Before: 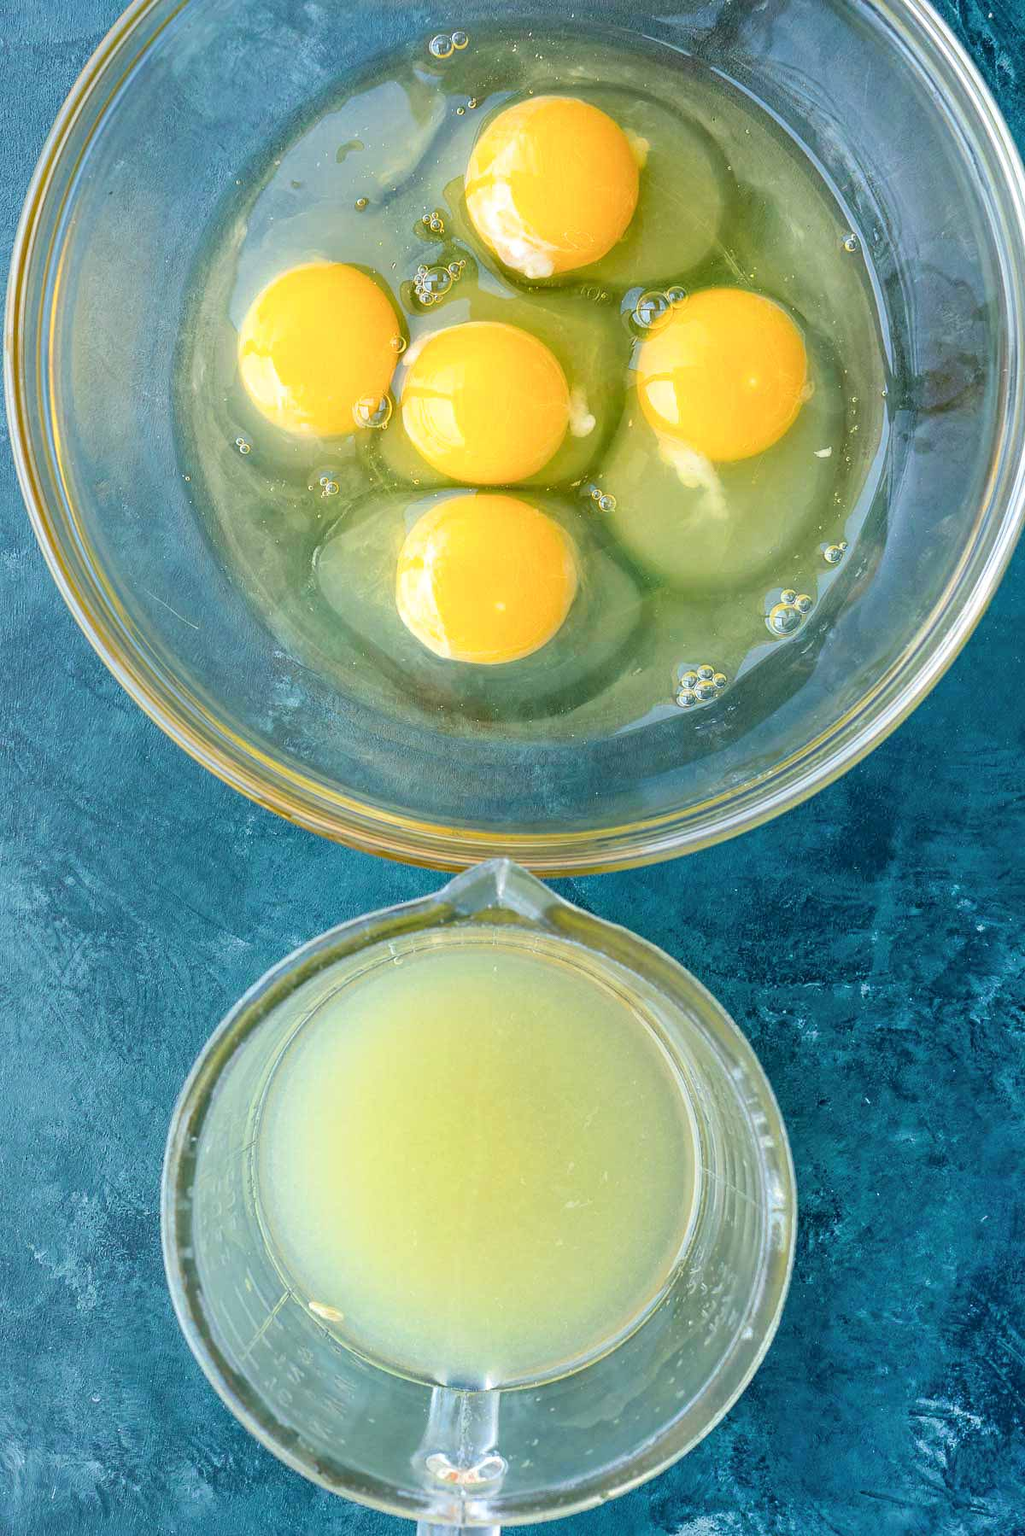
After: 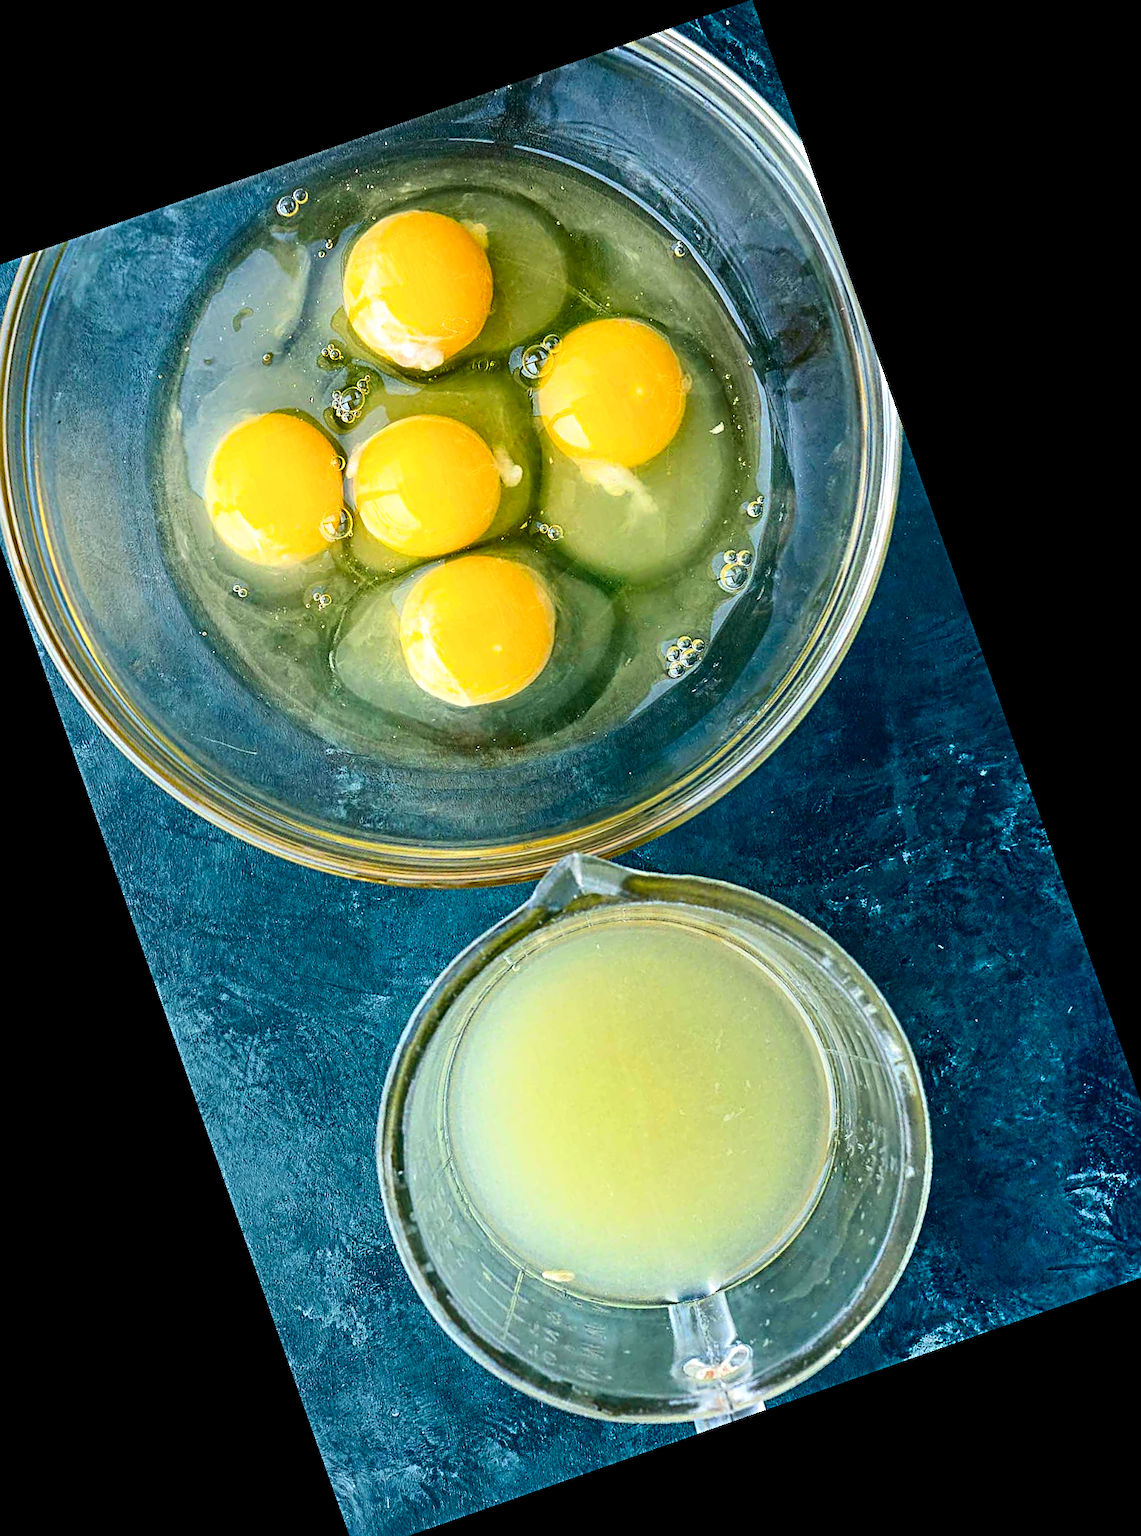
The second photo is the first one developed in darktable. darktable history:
contrast brightness saturation: contrast 0.24, brightness -0.24, saturation 0.14
crop and rotate: angle 19.43°, left 6.812%, right 4.125%, bottom 1.087%
sharpen: radius 4
